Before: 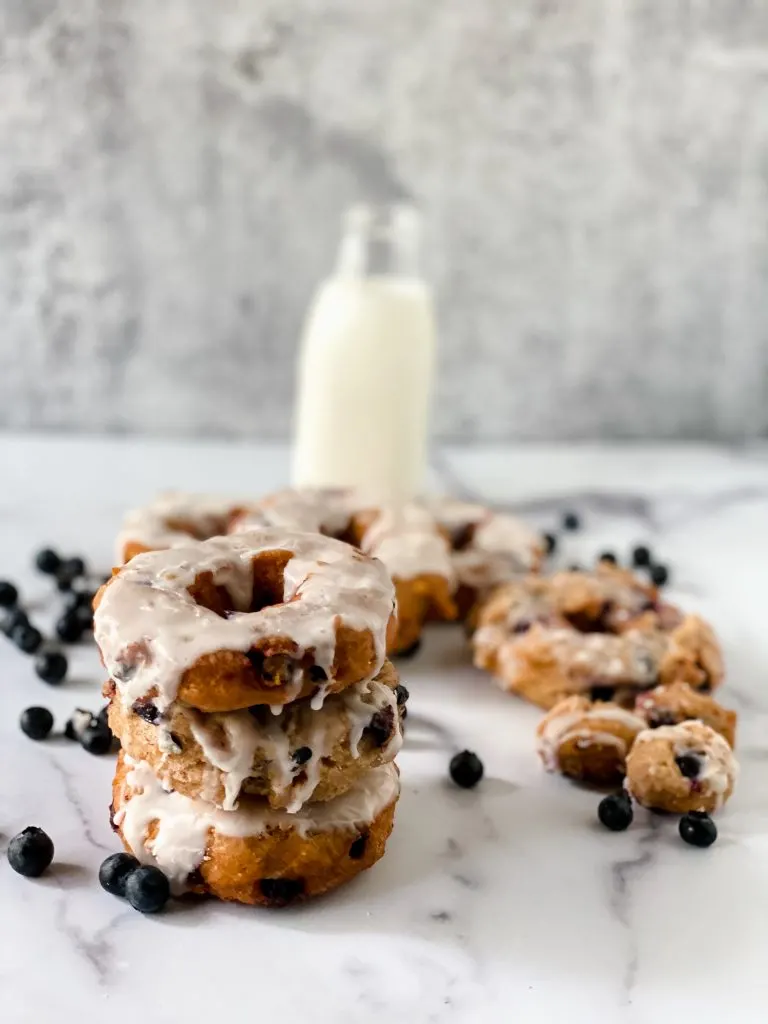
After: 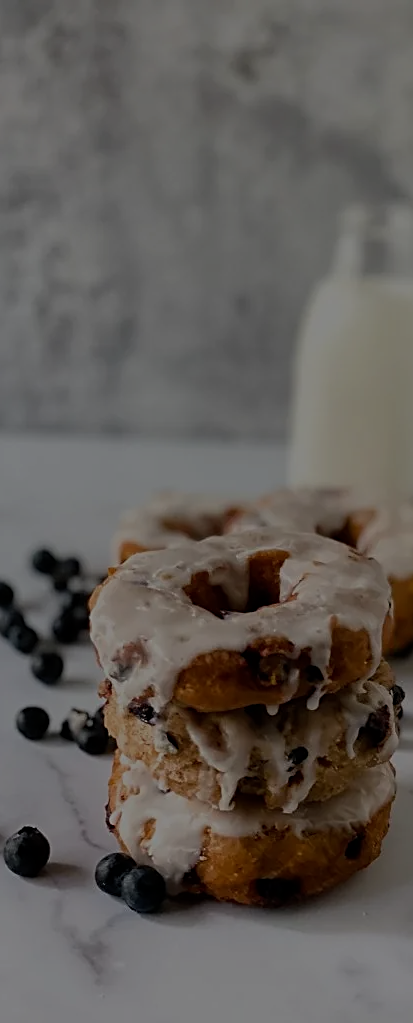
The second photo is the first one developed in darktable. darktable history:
sharpen: on, module defaults
crop: left 0.587%, right 45.588%, bottom 0.086%
exposure: exposure -2.002 EV, compensate highlight preservation false
